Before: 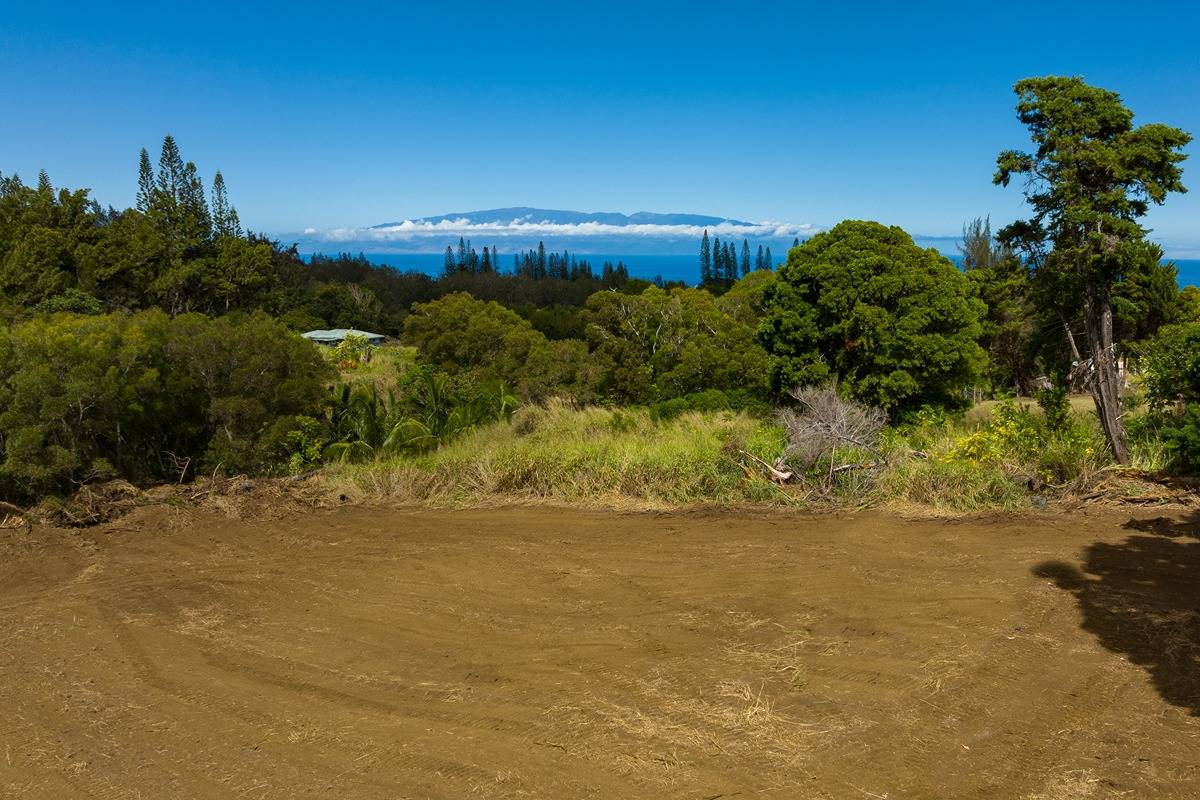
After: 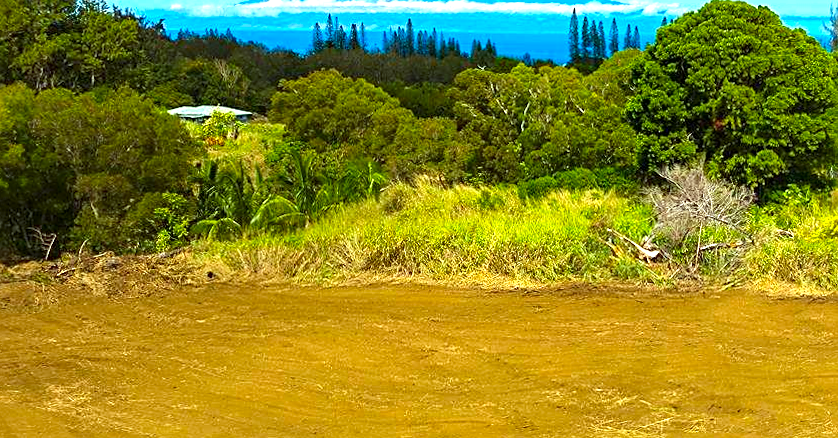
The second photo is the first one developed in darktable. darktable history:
exposure: black level correction 0, exposure 1.2 EV, compensate exposure bias true, compensate highlight preservation false
contrast brightness saturation: brightness -0.02, saturation 0.35
rotate and perspective: rotation 0.174°, lens shift (vertical) 0.013, lens shift (horizontal) 0.019, shear 0.001, automatic cropping original format, crop left 0.007, crop right 0.991, crop top 0.016, crop bottom 0.997
white balance: red 1, blue 1
haze removal: compatibility mode true, adaptive false
color correction: highlights a* -8, highlights b* 3.1
crop: left 11.123%, top 27.61%, right 18.3%, bottom 17.034%
sharpen: on, module defaults
